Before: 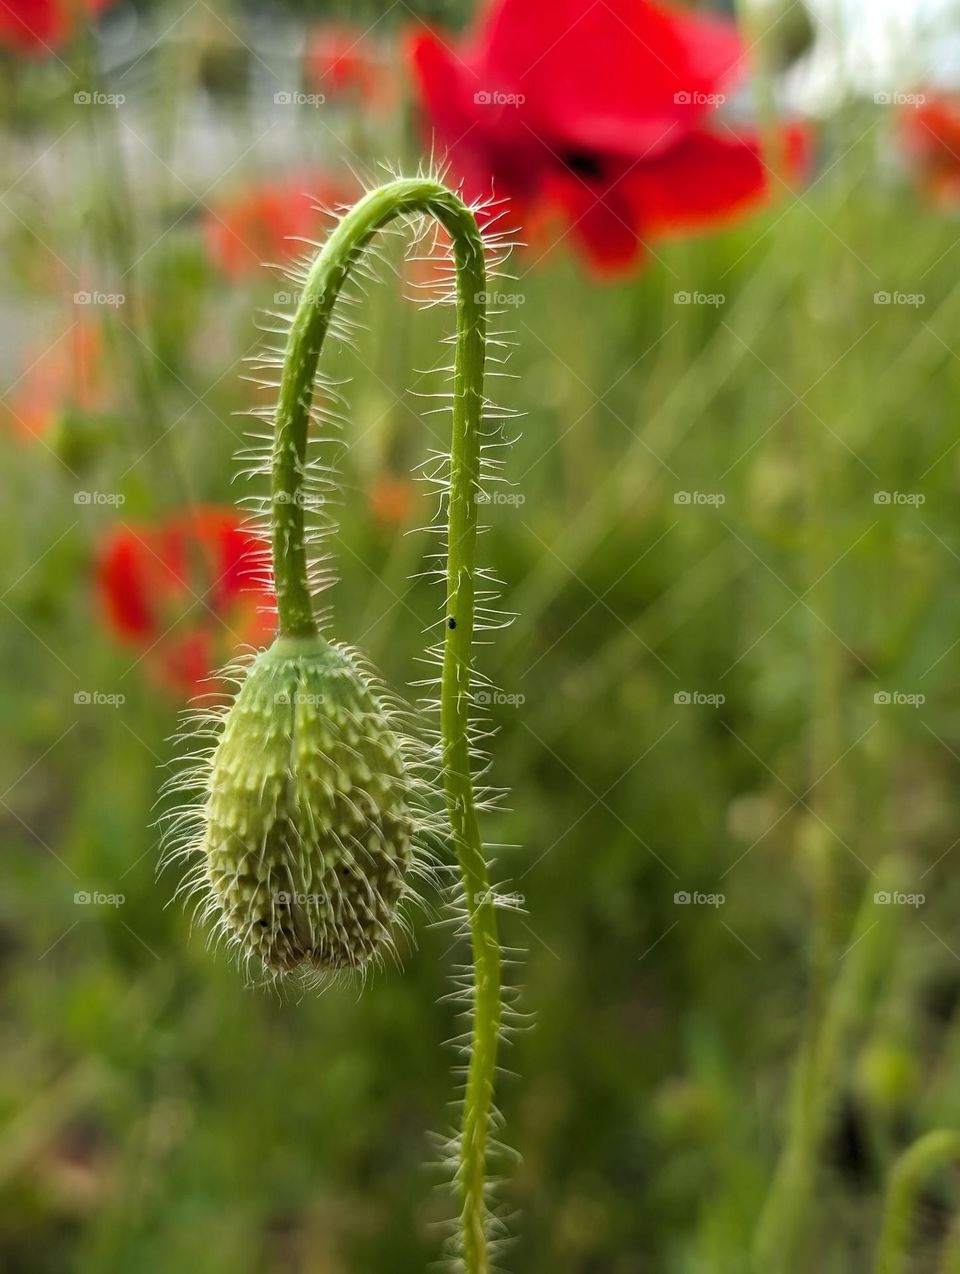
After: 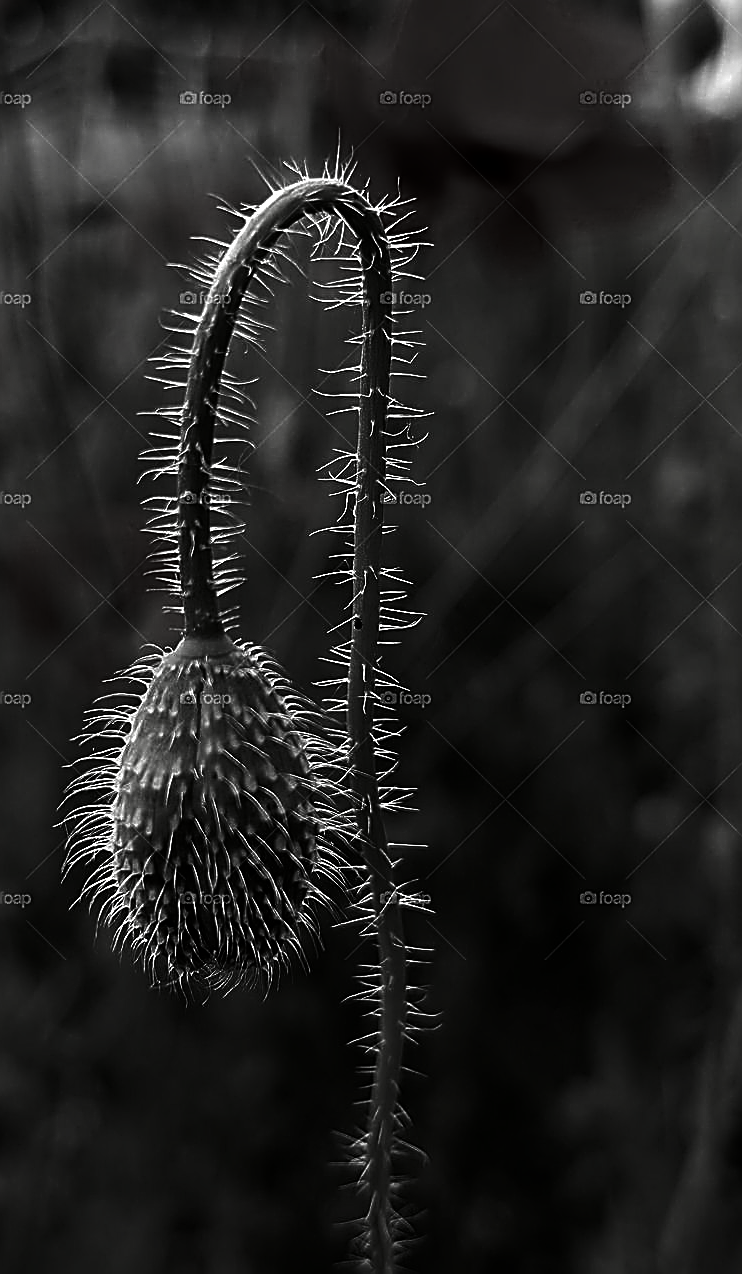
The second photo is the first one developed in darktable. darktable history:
sharpen: amount 1.87
crop: left 9.852%, right 12.777%
contrast brightness saturation: contrast 0.023, brightness -0.984, saturation -0.982
